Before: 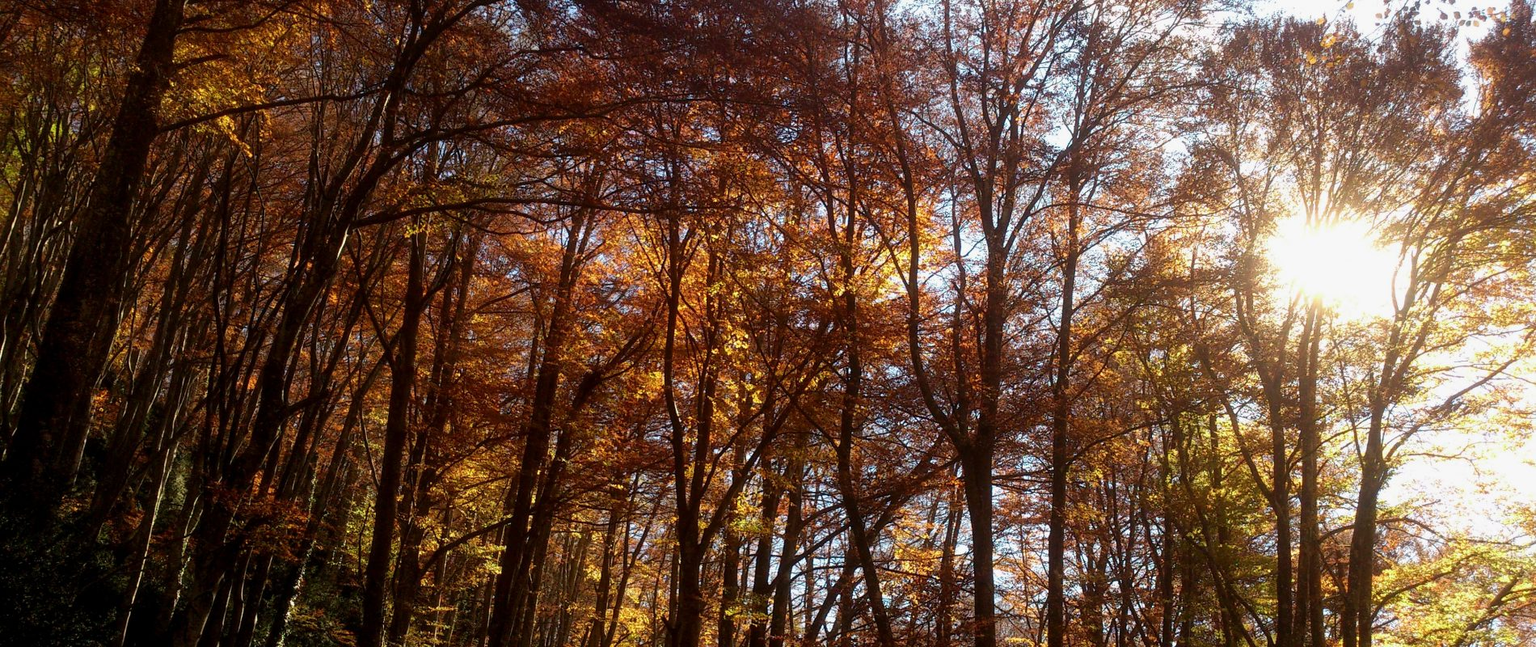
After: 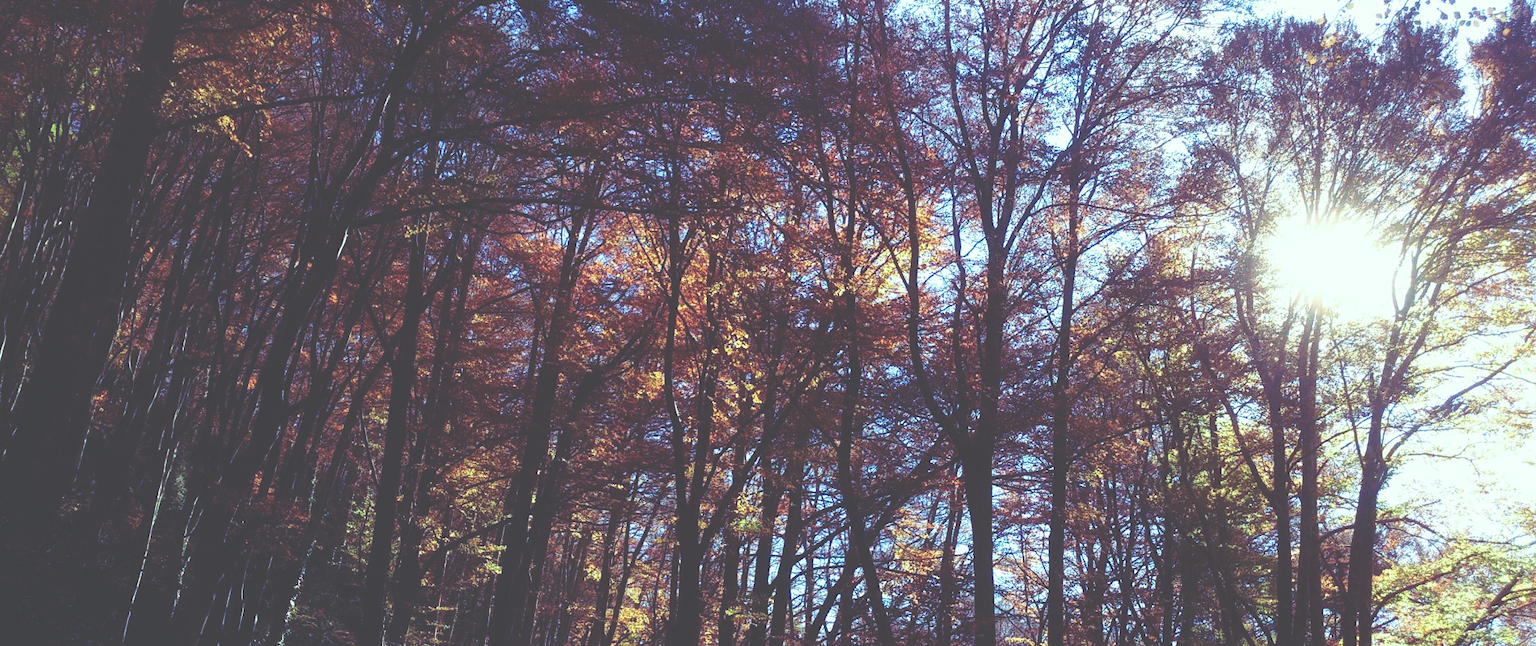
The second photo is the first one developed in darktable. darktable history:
rgb curve: curves: ch0 [(0, 0.186) (0.314, 0.284) (0.576, 0.466) (0.805, 0.691) (0.936, 0.886)]; ch1 [(0, 0.186) (0.314, 0.284) (0.581, 0.534) (0.771, 0.746) (0.936, 0.958)]; ch2 [(0, 0.216) (0.275, 0.39) (1, 1)], mode RGB, independent channels, compensate middle gray true, preserve colors none
tone curve: curves: ch0 [(0, 0) (0.003, 0.203) (0.011, 0.203) (0.025, 0.21) (0.044, 0.22) (0.069, 0.231) (0.1, 0.243) (0.136, 0.255) (0.177, 0.277) (0.224, 0.305) (0.277, 0.346) (0.335, 0.412) (0.399, 0.492) (0.468, 0.571) (0.543, 0.658) (0.623, 0.75) (0.709, 0.837) (0.801, 0.905) (0.898, 0.955) (1, 1)], preserve colors none
